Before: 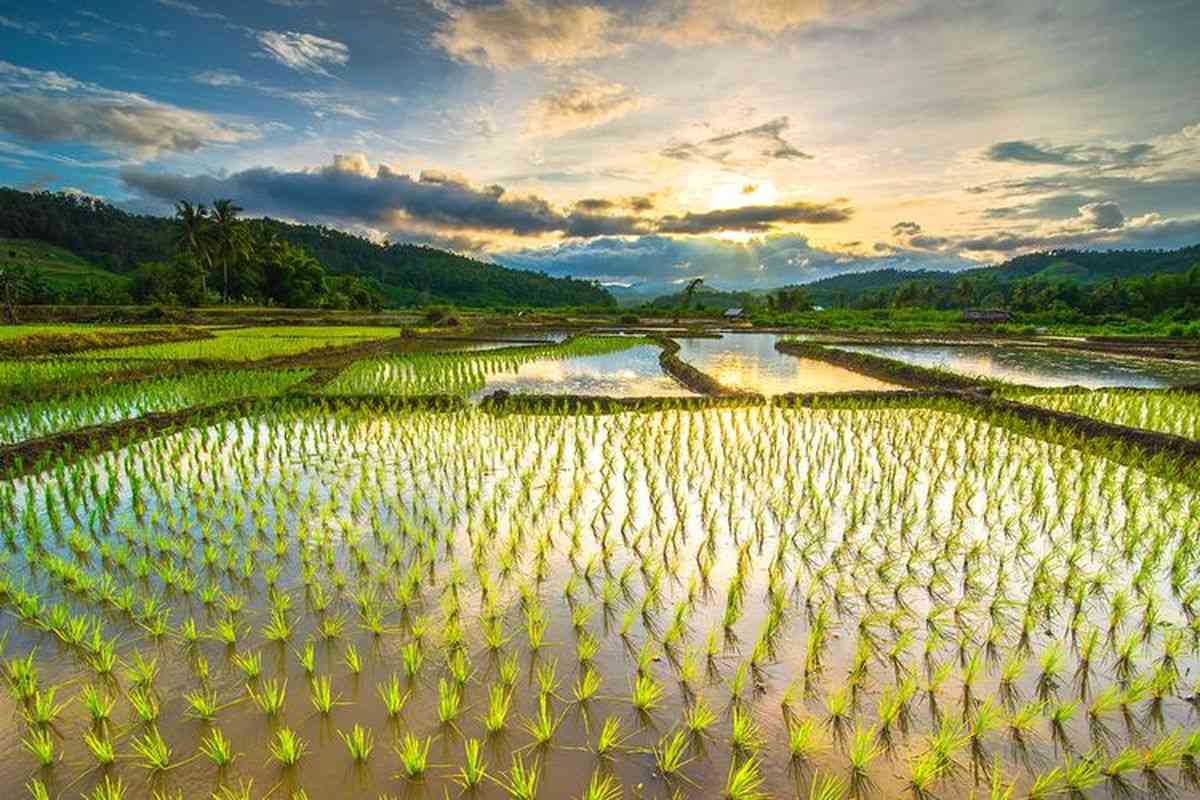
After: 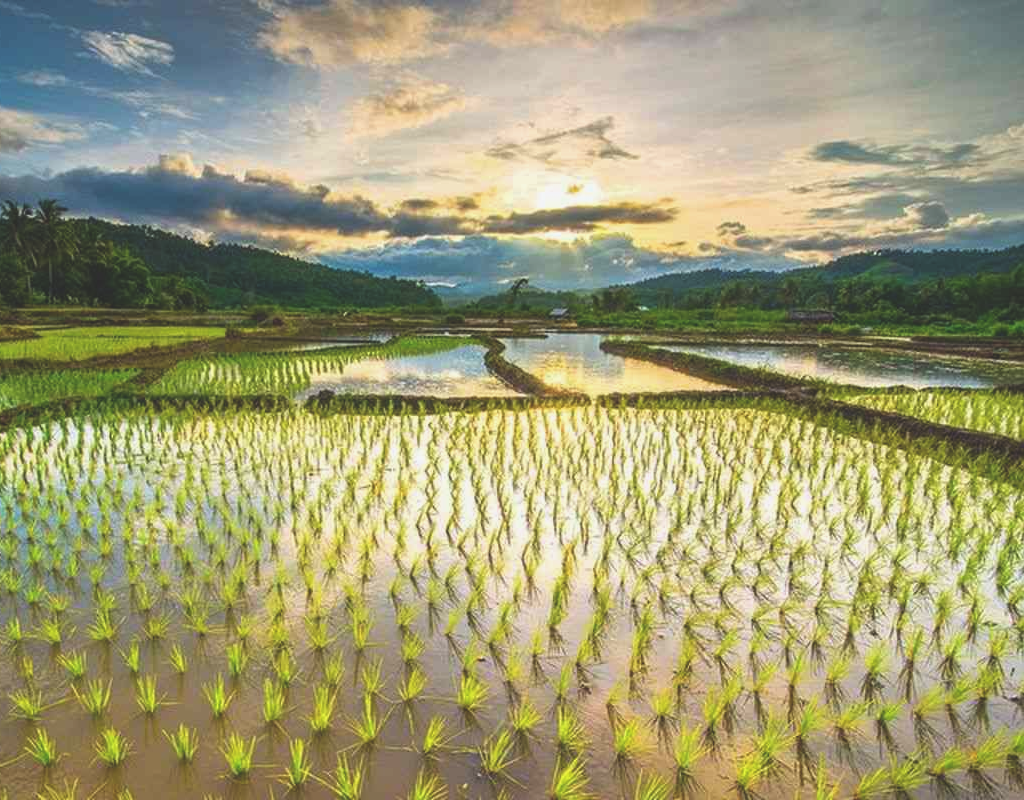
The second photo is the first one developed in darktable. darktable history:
exposure: black level correction -0.025, exposure -0.117 EV, compensate highlight preservation false
crop and rotate: left 14.584%
